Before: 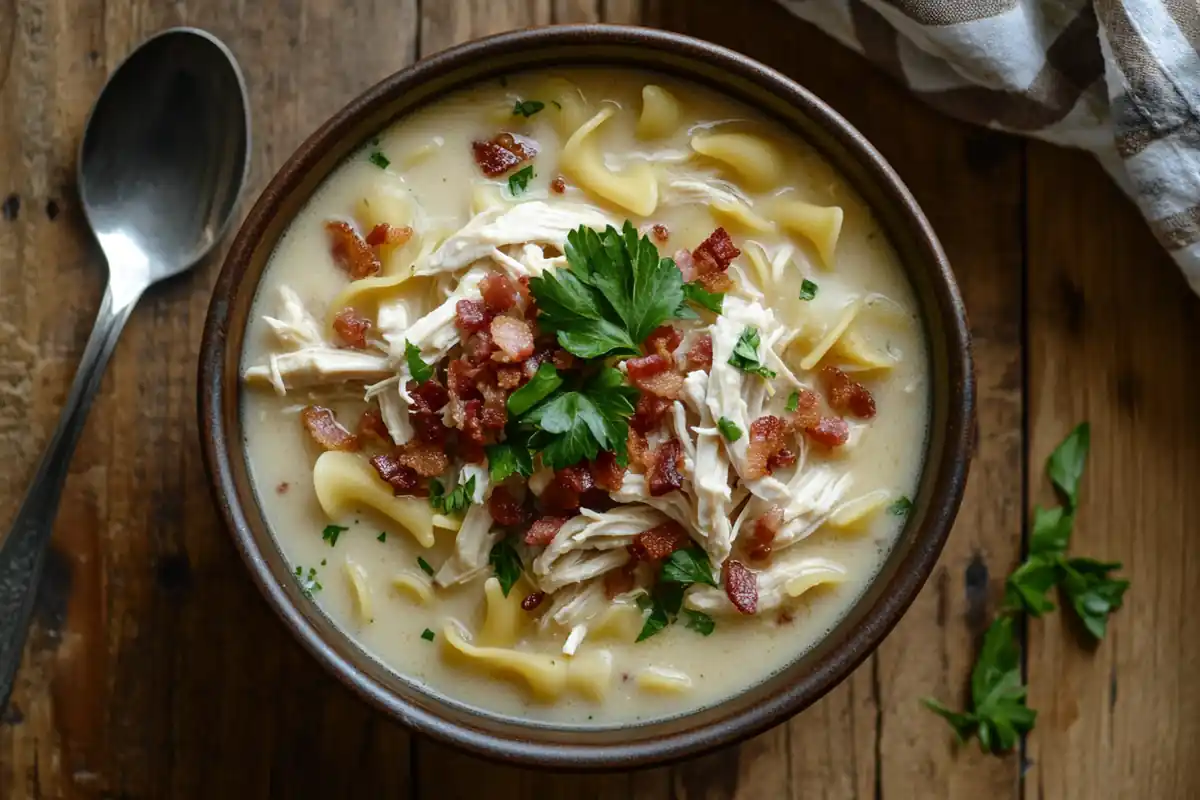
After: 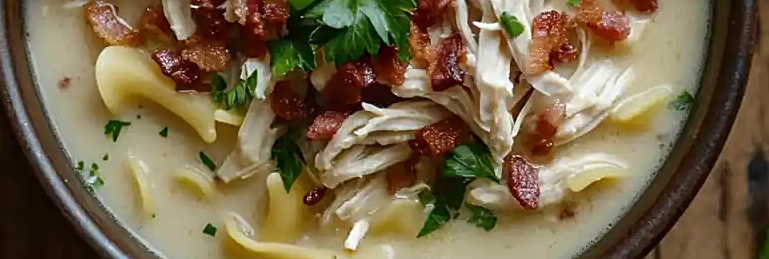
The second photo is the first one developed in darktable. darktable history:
sharpen: on, module defaults
crop: left 18.233%, top 50.655%, right 17.657%, bottom 16.874%
